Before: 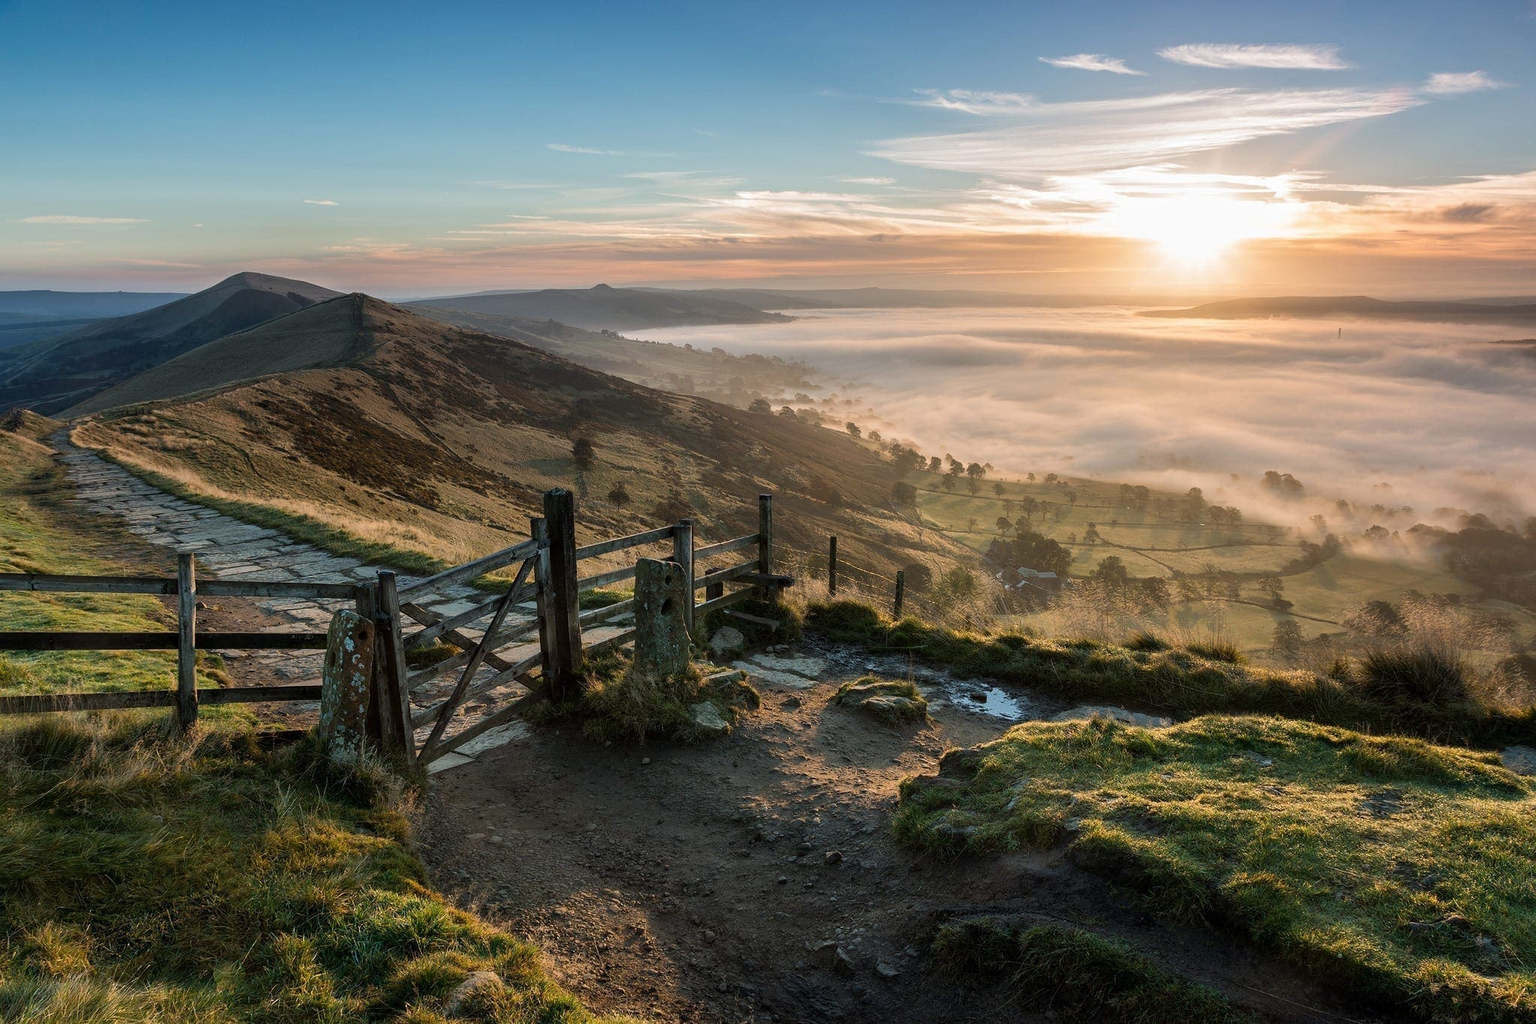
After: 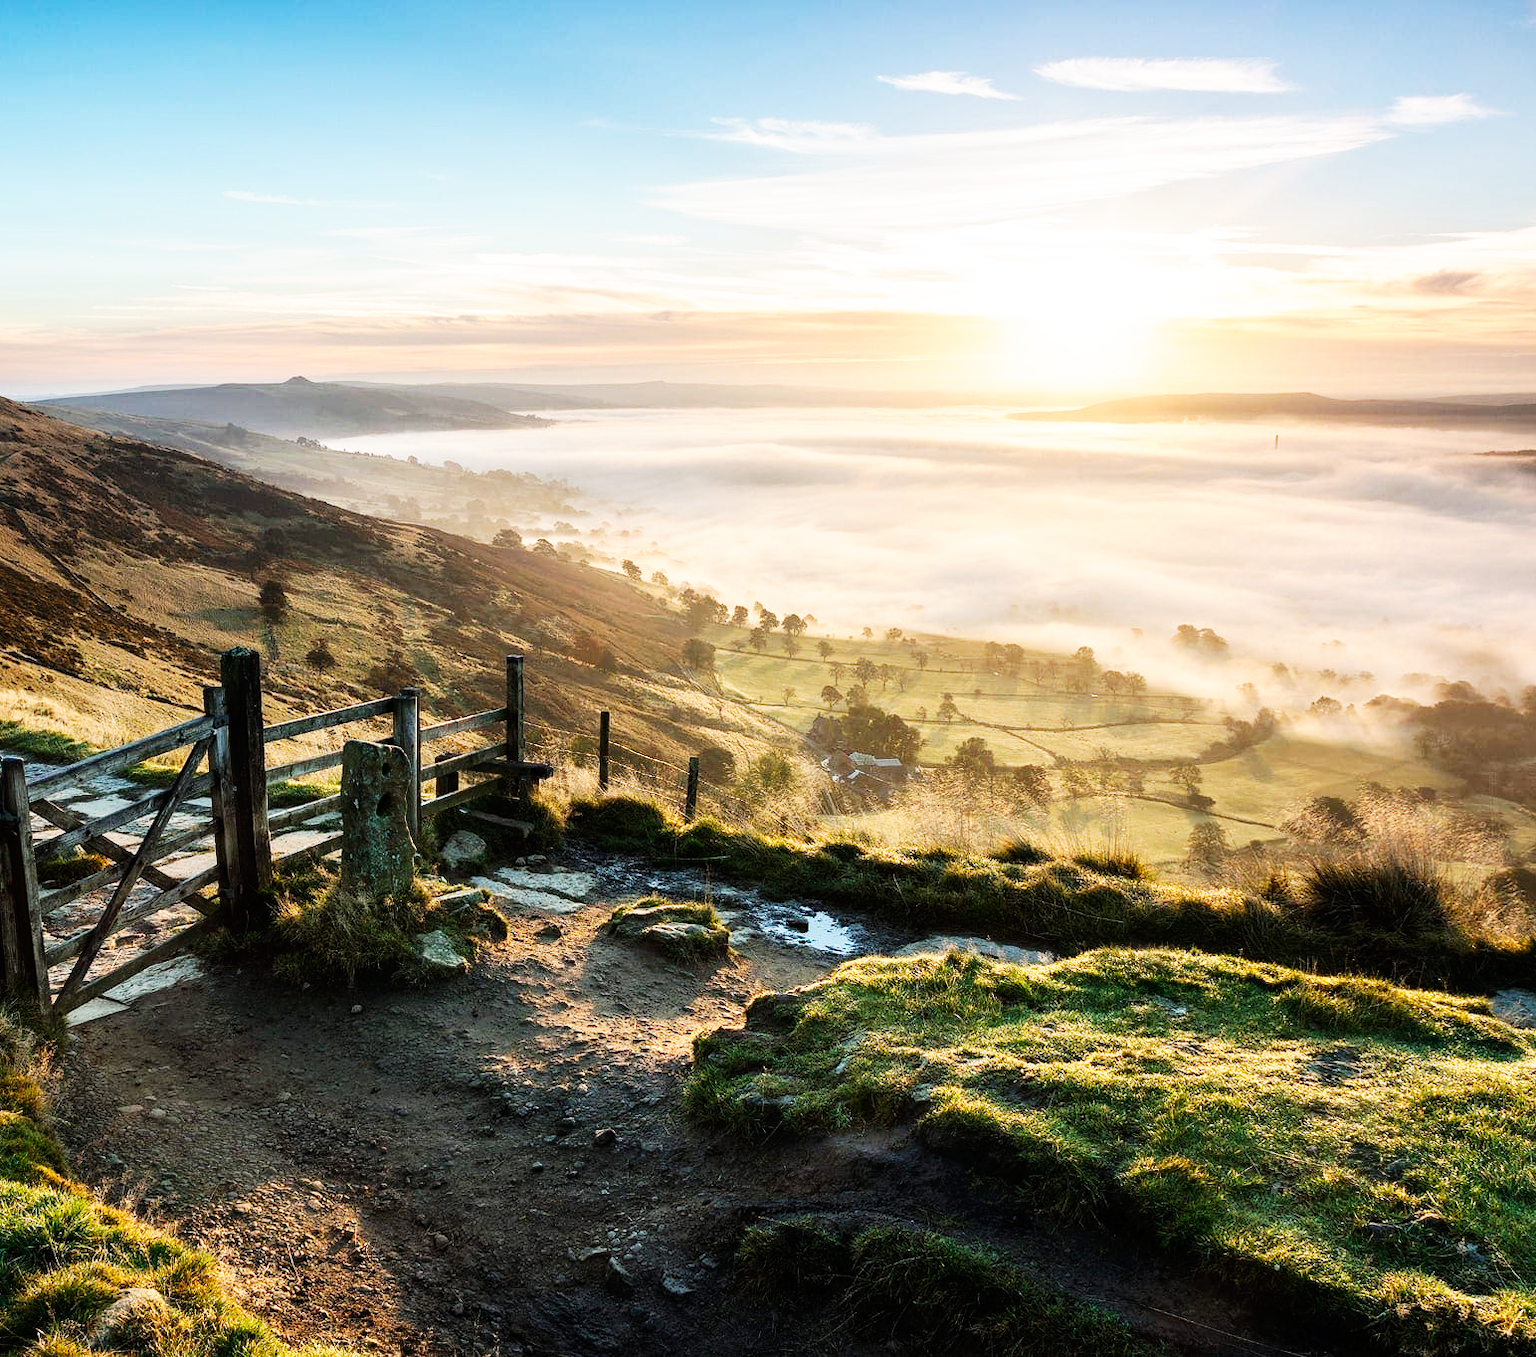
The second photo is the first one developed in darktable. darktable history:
crop and rotate: left 24.6%
base curve: curves: ch0 [(0, 0) (0.007, 0.004) (0.027, 0.03) (0.046, 0.07) (0.207, 0.54) (0.442, 0.872) (0.673, 0.972) (1, 1)], preserve colors none
